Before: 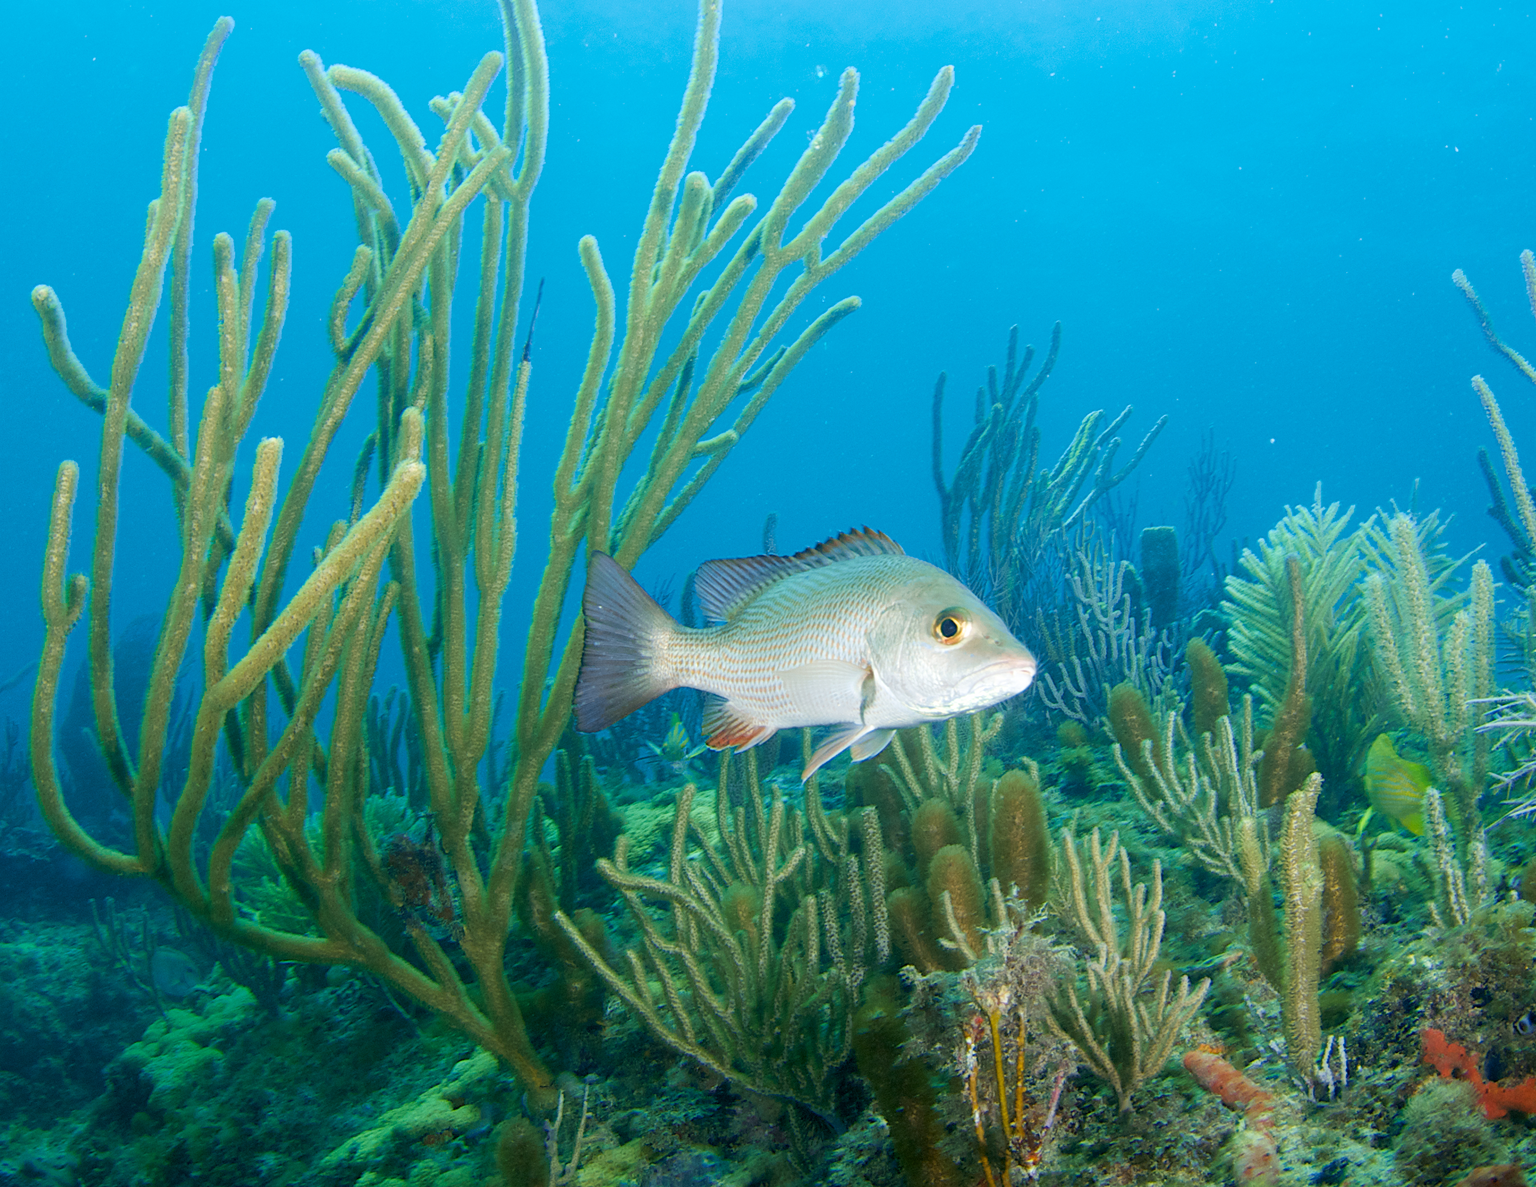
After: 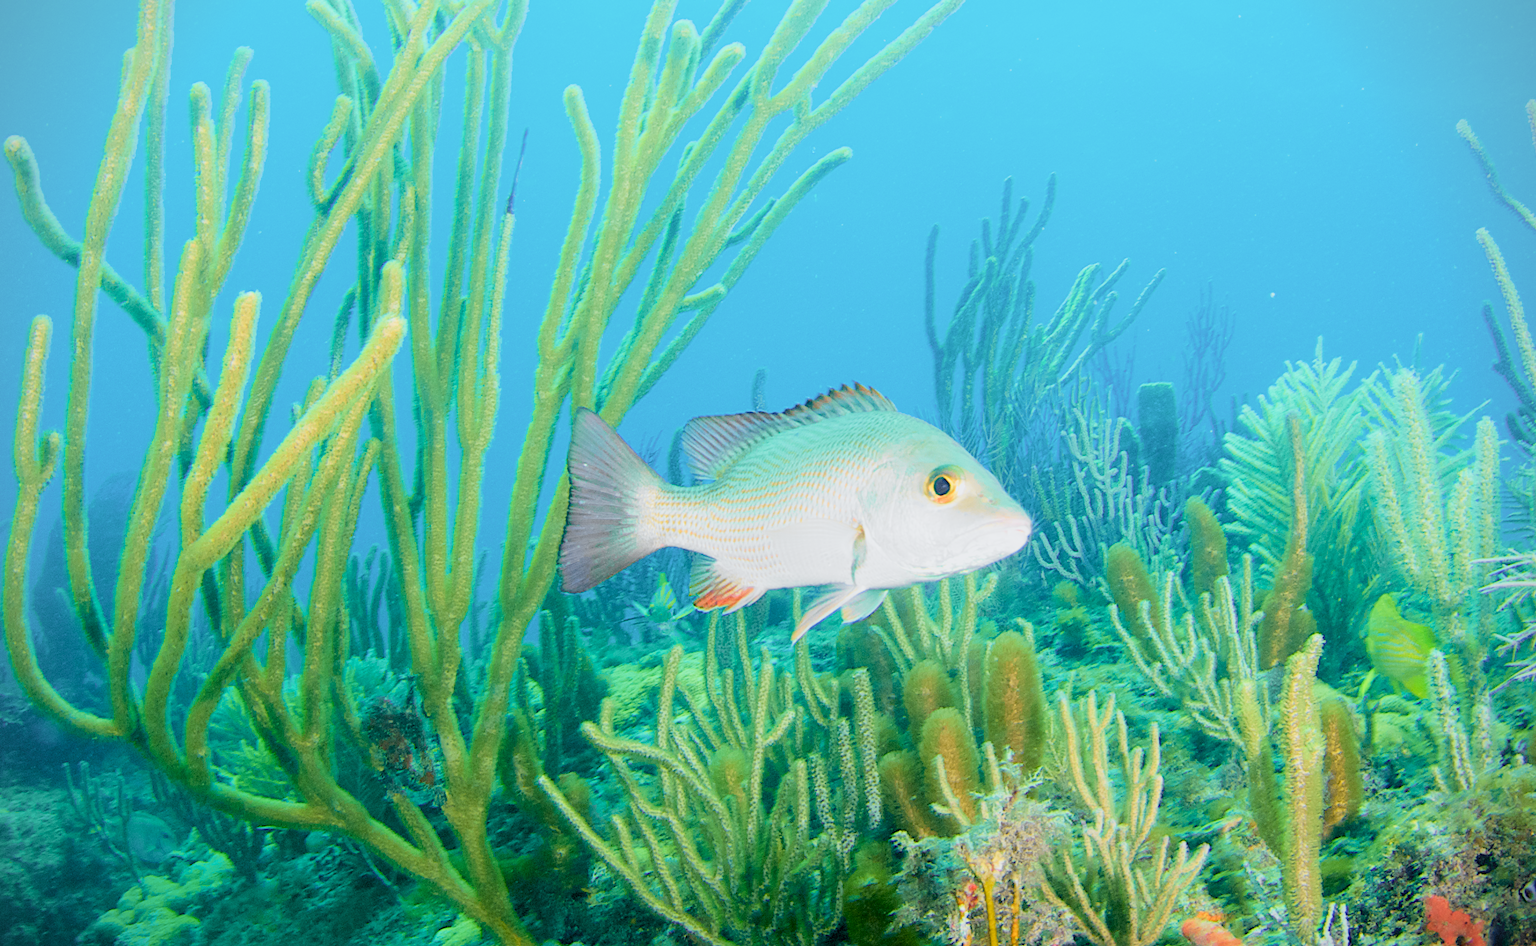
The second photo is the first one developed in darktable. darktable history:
vignetting: fall-off start 91.16%, brightness -0.579, saturation -0.246, unbound false
tone curve: curves: ch0 [(0, 0) (0.071, 0.047) (0.266, 0.26) (0.491, 0.552) (0.753, 0.818) (1, 0.983)]; ch1 [(0, 0) (0.346, 0.307) (0.408, 0.369) (0.463, 0.443) (0.482, 0.493) (0.502, 0.5) (0.517, 0.518) (0.546, 0.587) (0.588, 0.643) (0.651, 0.709) (1, 1)]; ch2 [(0, 0) (0.346, 0.34) (0.434, 0.46) (0.485, 0.494) (0.5, 0.494) (0.517, 0.503) (0.535, 0.545) (0.583, 0.634) (0.625, 0.686) (1, 1)], color space Lab, independent channels, preserve colors none
crop and rotate: left 1.841%, top 12.852%, right 0.311%, bottom 9.073%
color calibration: illuminant same as pipeline (D50), adaptation none (bypass), x 0.333, y 0.334, temperature 5006.26 K, gamut compression 1.67
filmic rgb: black relative exposure -8.78 EV, white relative exposure 4.98 EV, target black luminance 0%, hardness 3.78, latitude 65.38%, contrast 0.828, shadows ↔ highlights balance 19.68%, contrast in shadows safe
exposure: exposure 1.001 EV, compensate exposure bias true, compensate highlight preservation false
